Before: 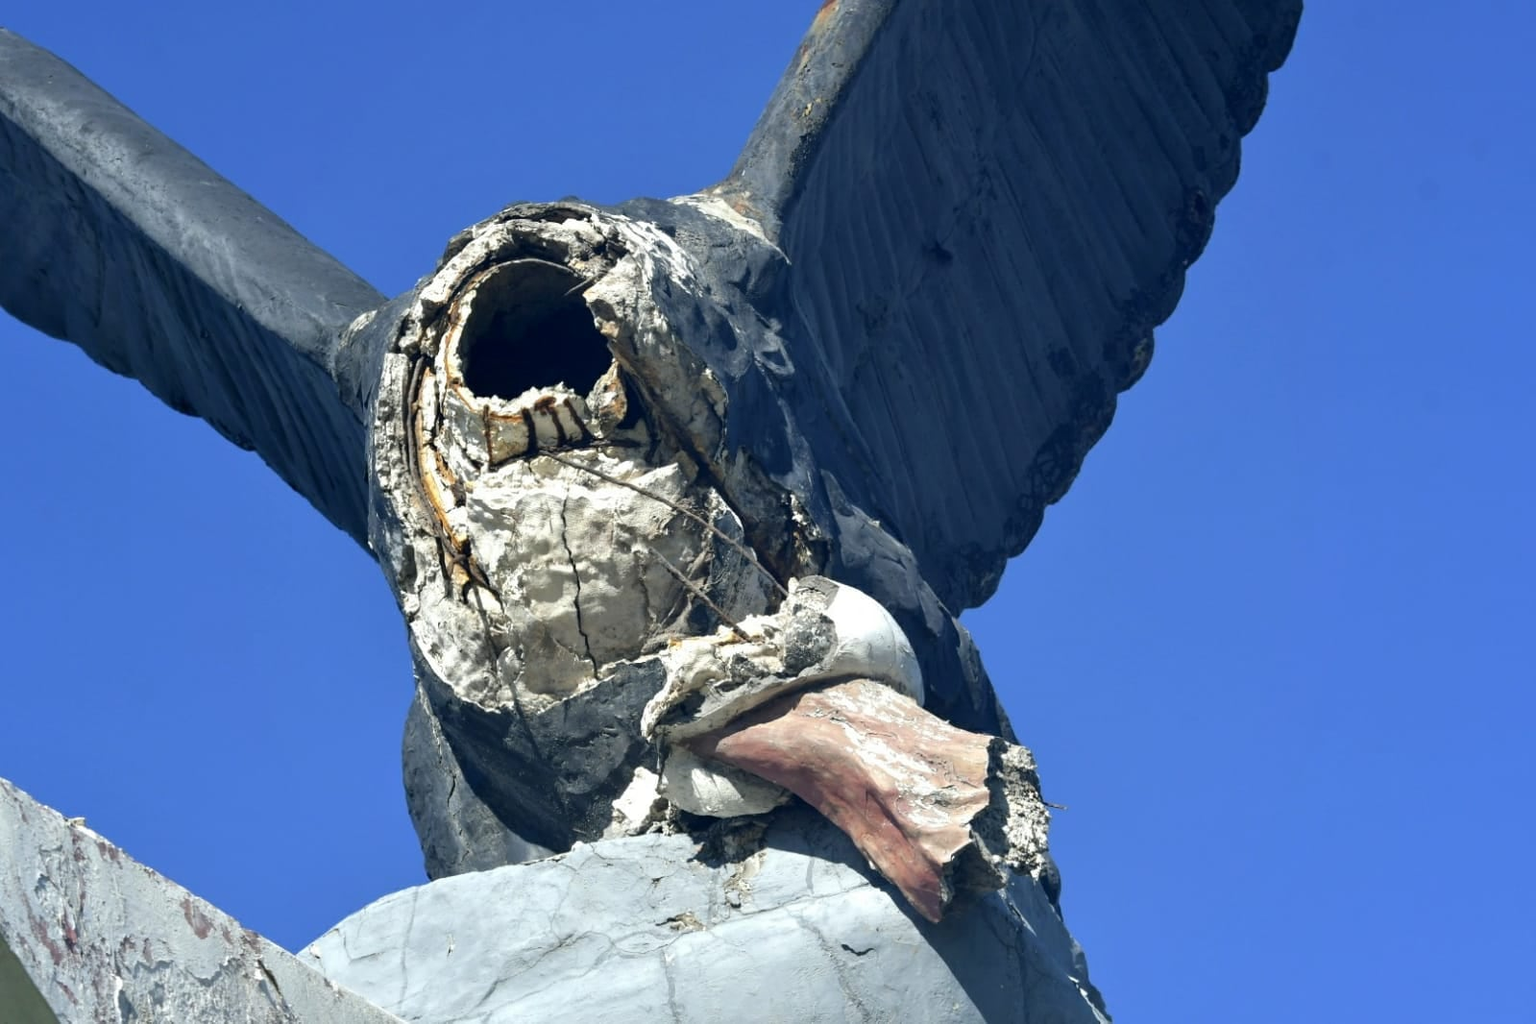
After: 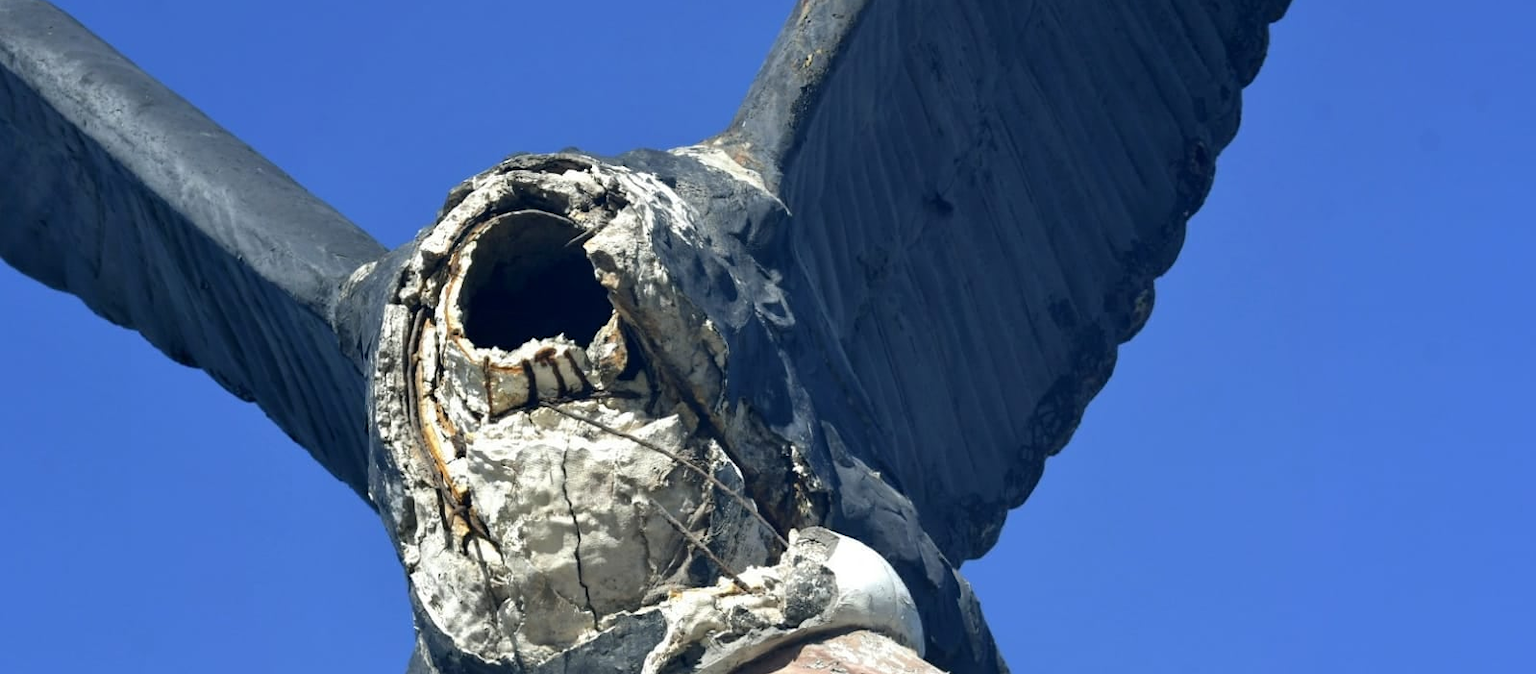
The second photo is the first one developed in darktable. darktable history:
crop and rotate: top 4.862%, bottom 29.273%
